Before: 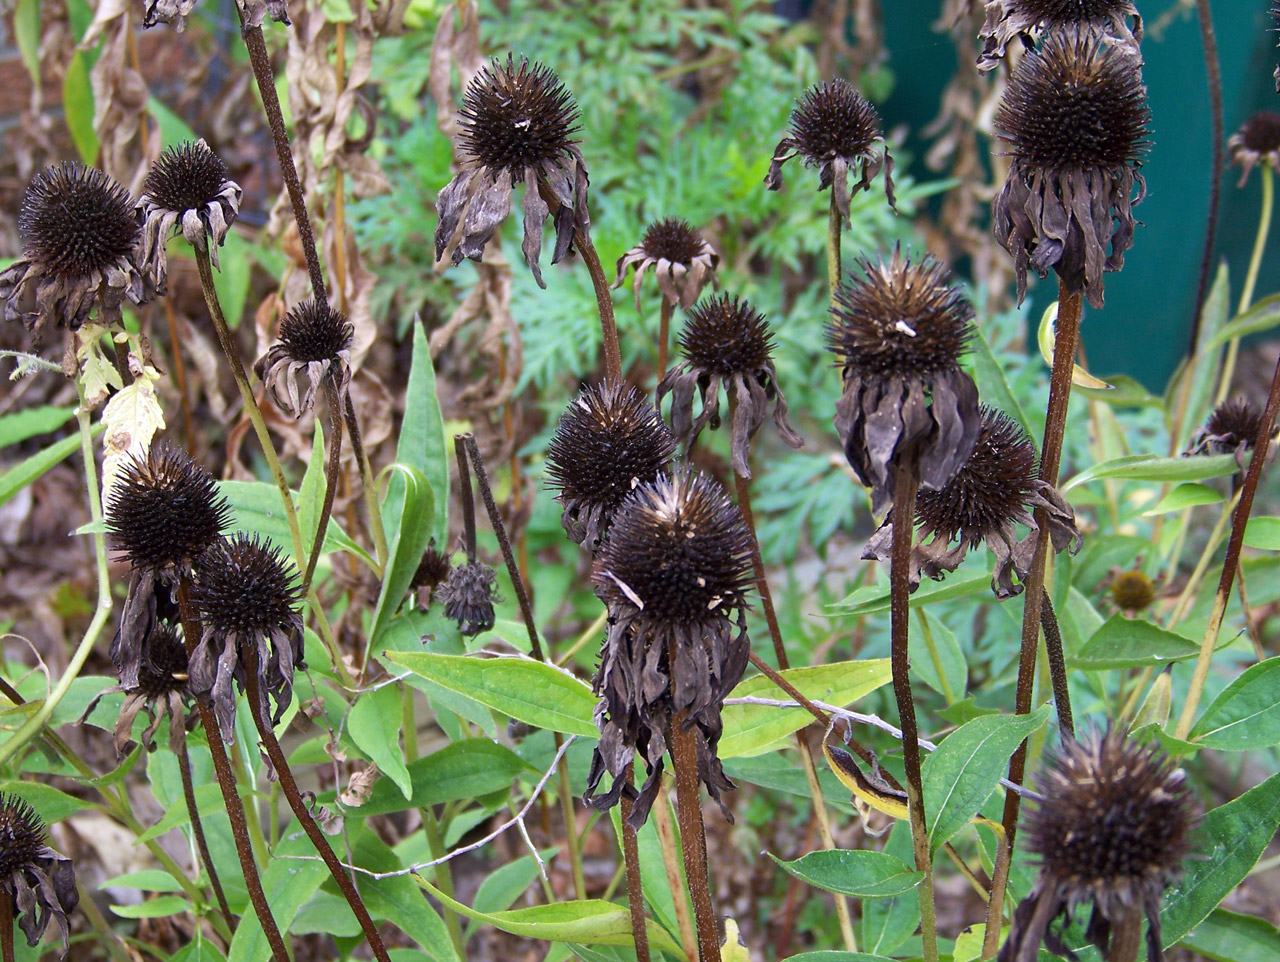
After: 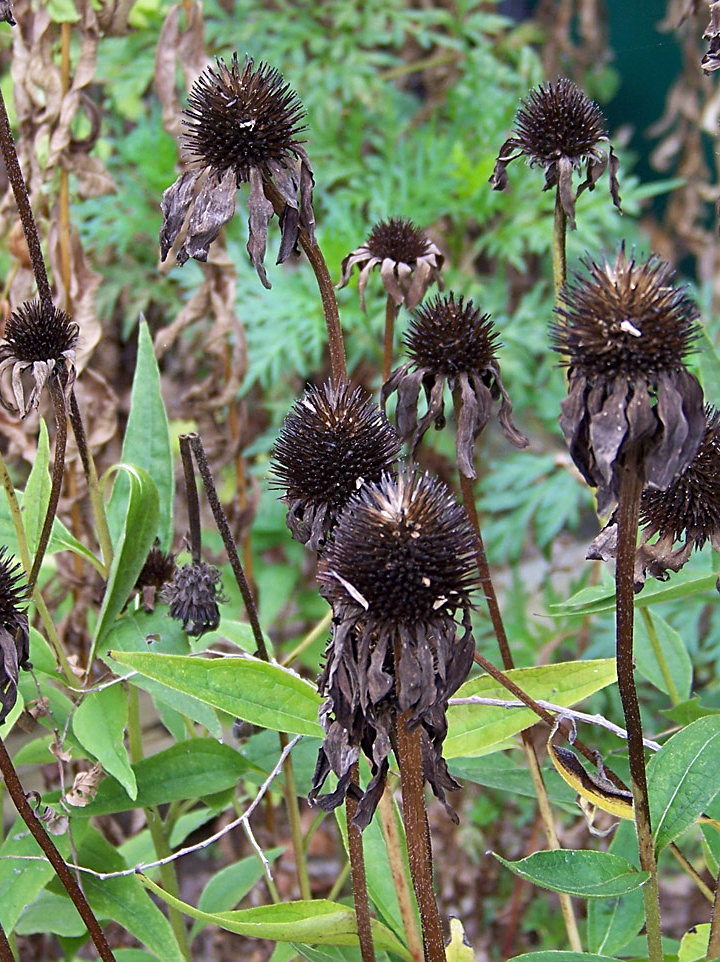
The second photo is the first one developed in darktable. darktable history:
crop: left 21.496%, right 22.254%
sharpen: on, module defaults
